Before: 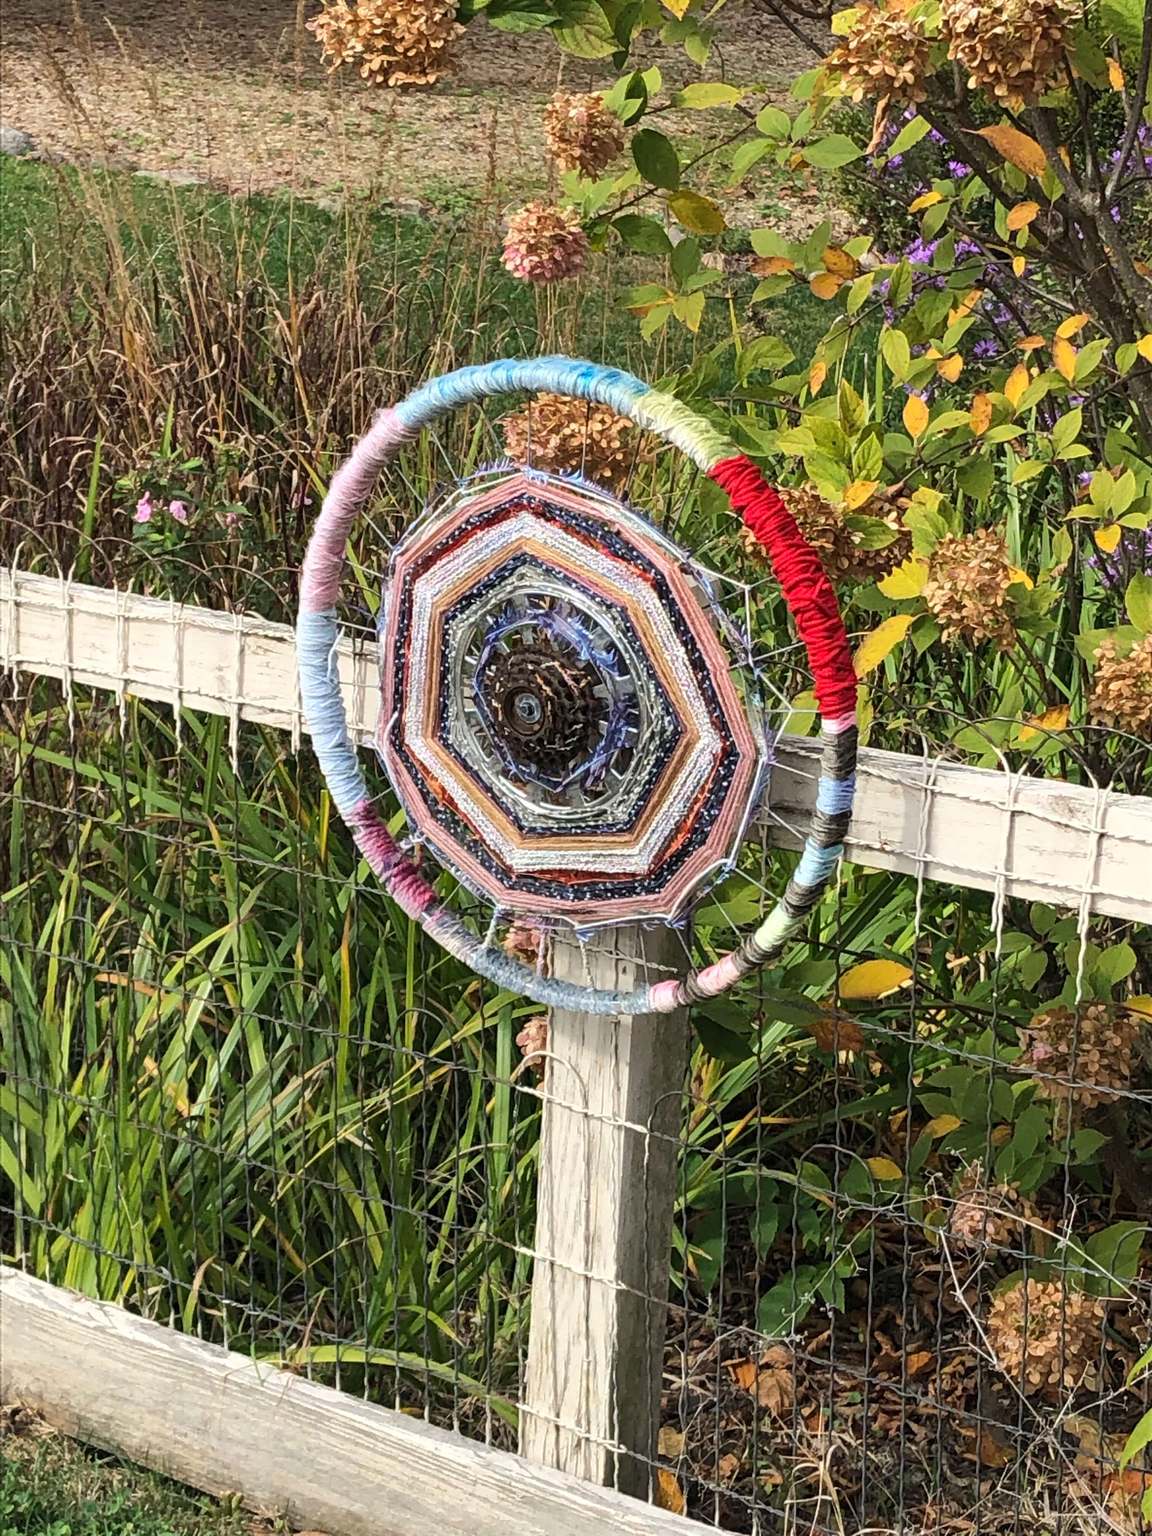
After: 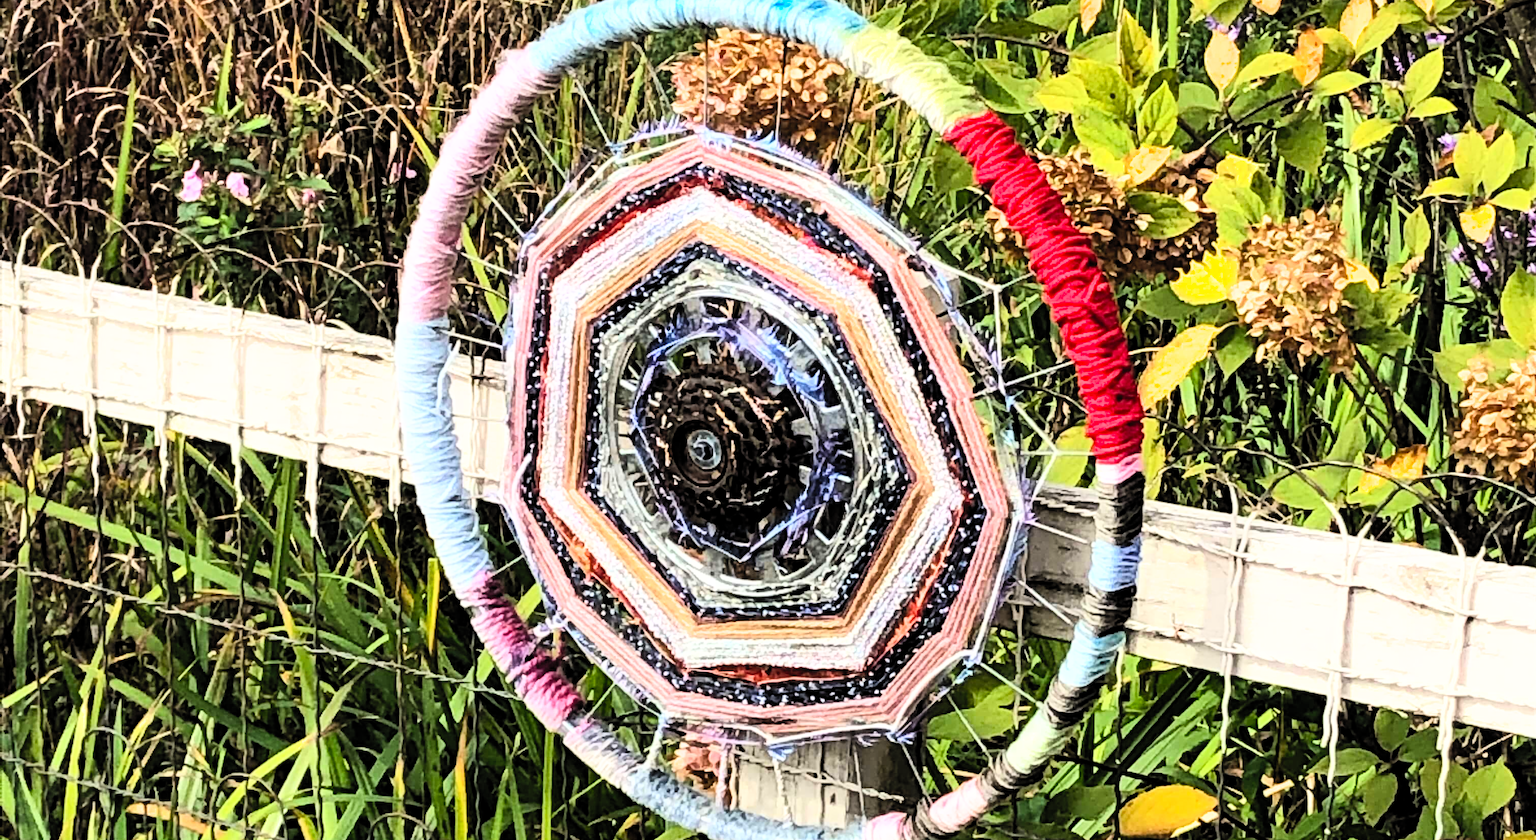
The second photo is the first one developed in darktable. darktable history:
contrast brightness saturation: contrast 0.235, brightness 0.253, saturation 0.387
filmic rgb: black relative exposure -5.54 EV, white relative exposure 2.5 EV, target black luminance 0%, hardness 4.55, latitude 67.15%, contrast 1.47, shadows ↔ highlights balance -4.3%
crop and rotate: top 24.197%, bottom 34.741%
